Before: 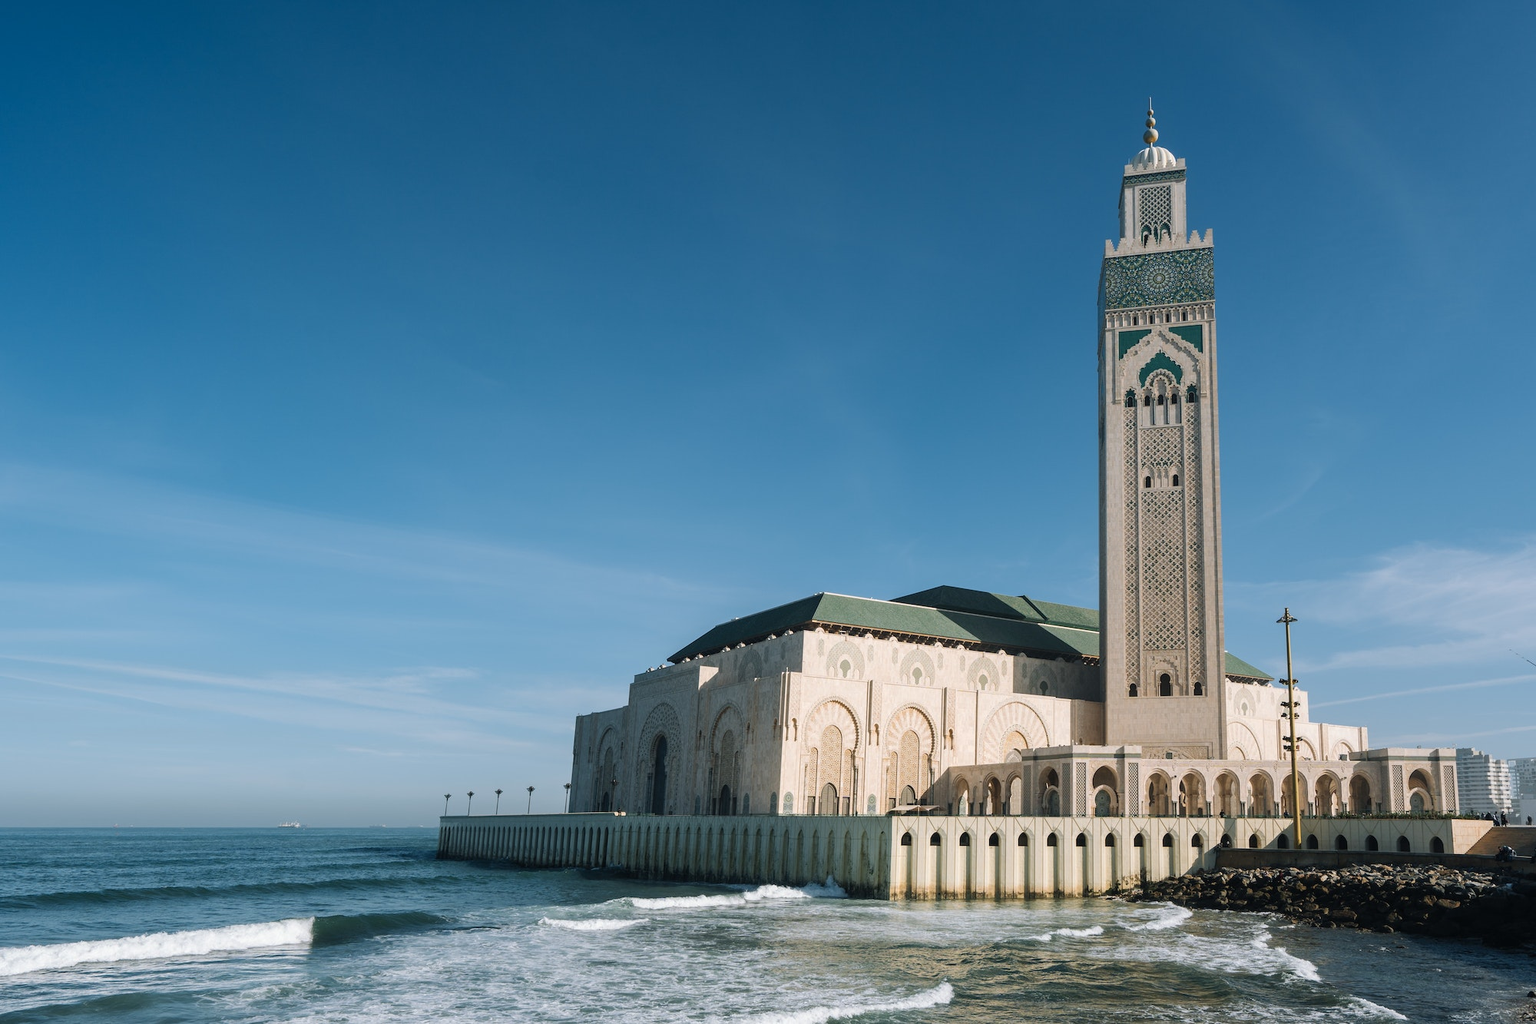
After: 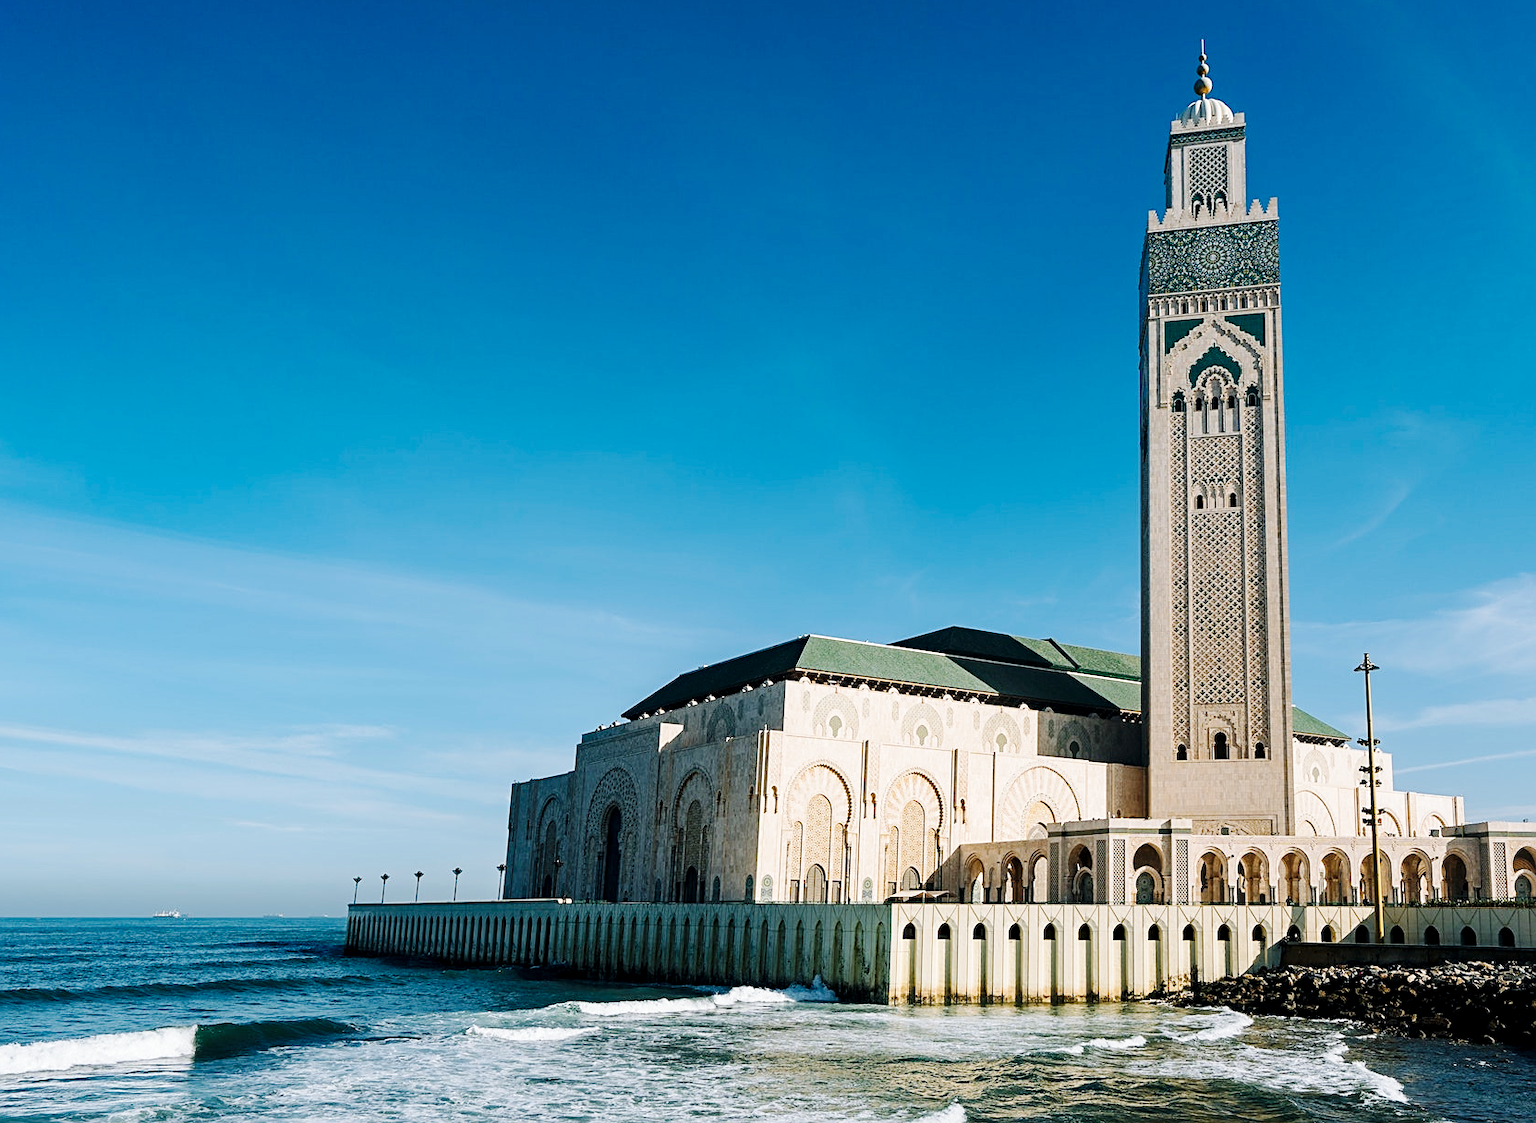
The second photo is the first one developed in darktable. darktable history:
exposure: black level correction 0.007, compensate exposure bias true, compensate highlight preservation false
sharpen: radius 1.975
haze removal: adaptive false
crop: left 9.805%, top 6.322%, right 7.027%, bottom 2.391%
base curve: curves: ch0 [(0, 0) (0.036, 0.025) (0.121, 0.166) (0.206, 0.329) (0.605, 0.79) (1, 1)], preserve colors none
